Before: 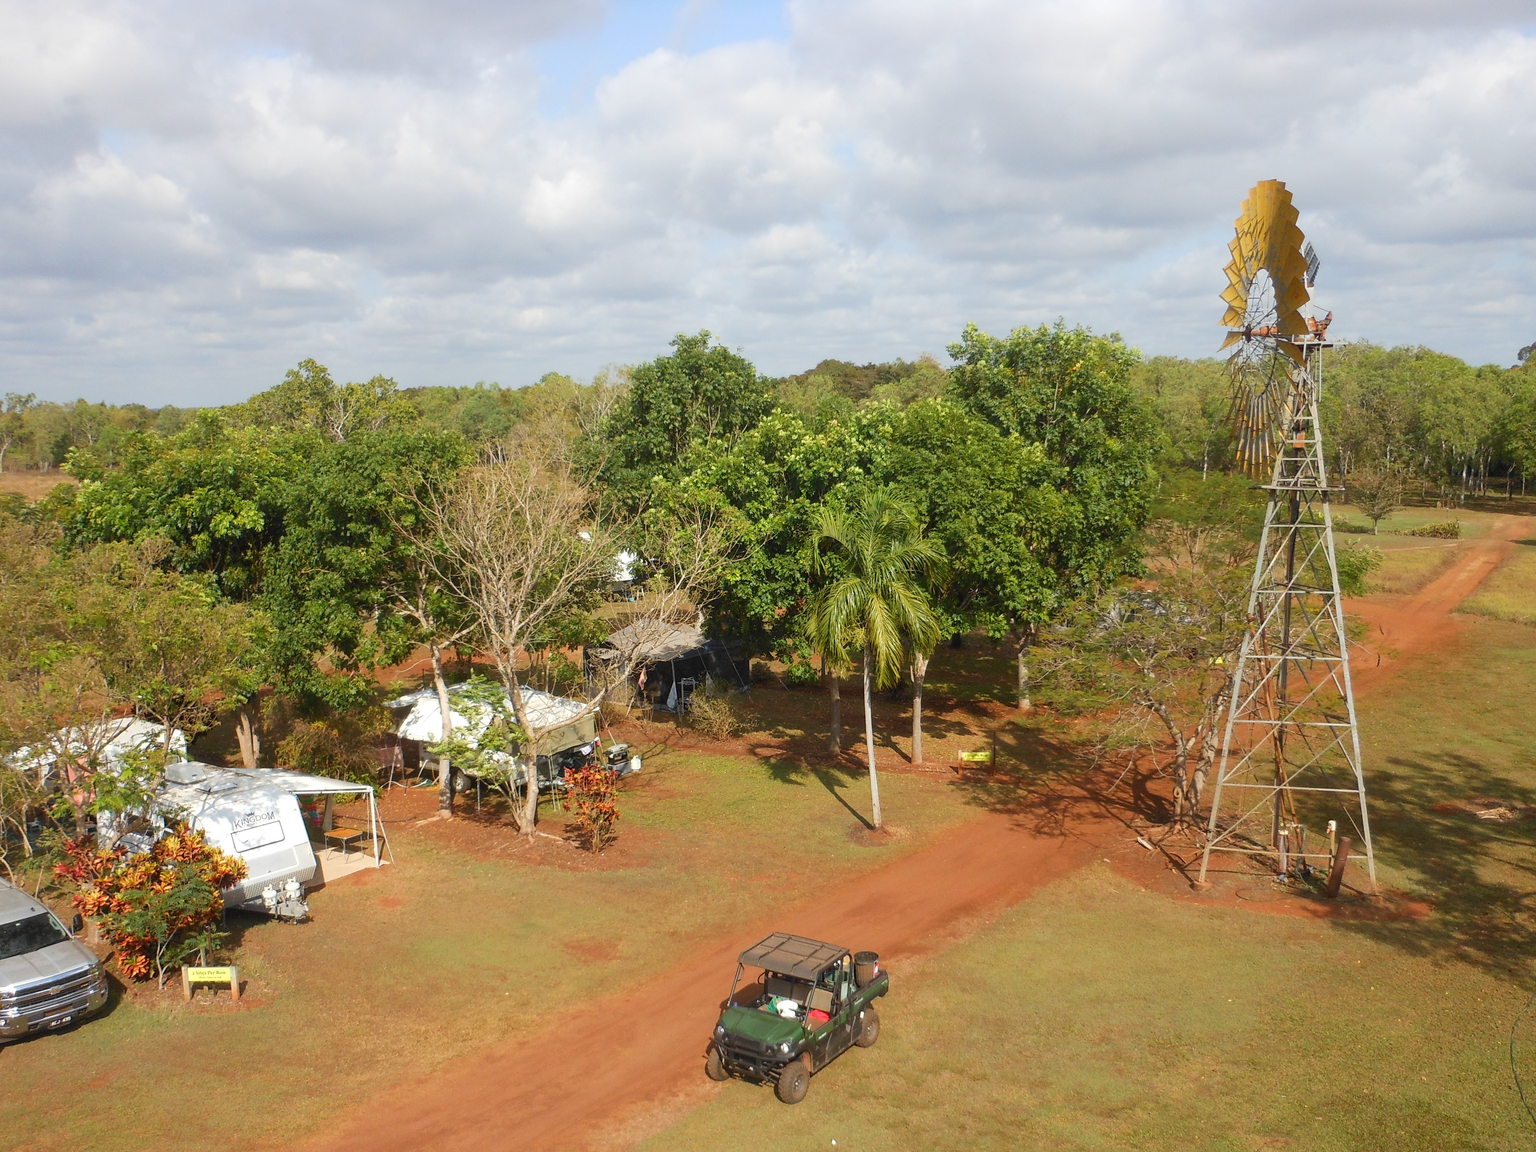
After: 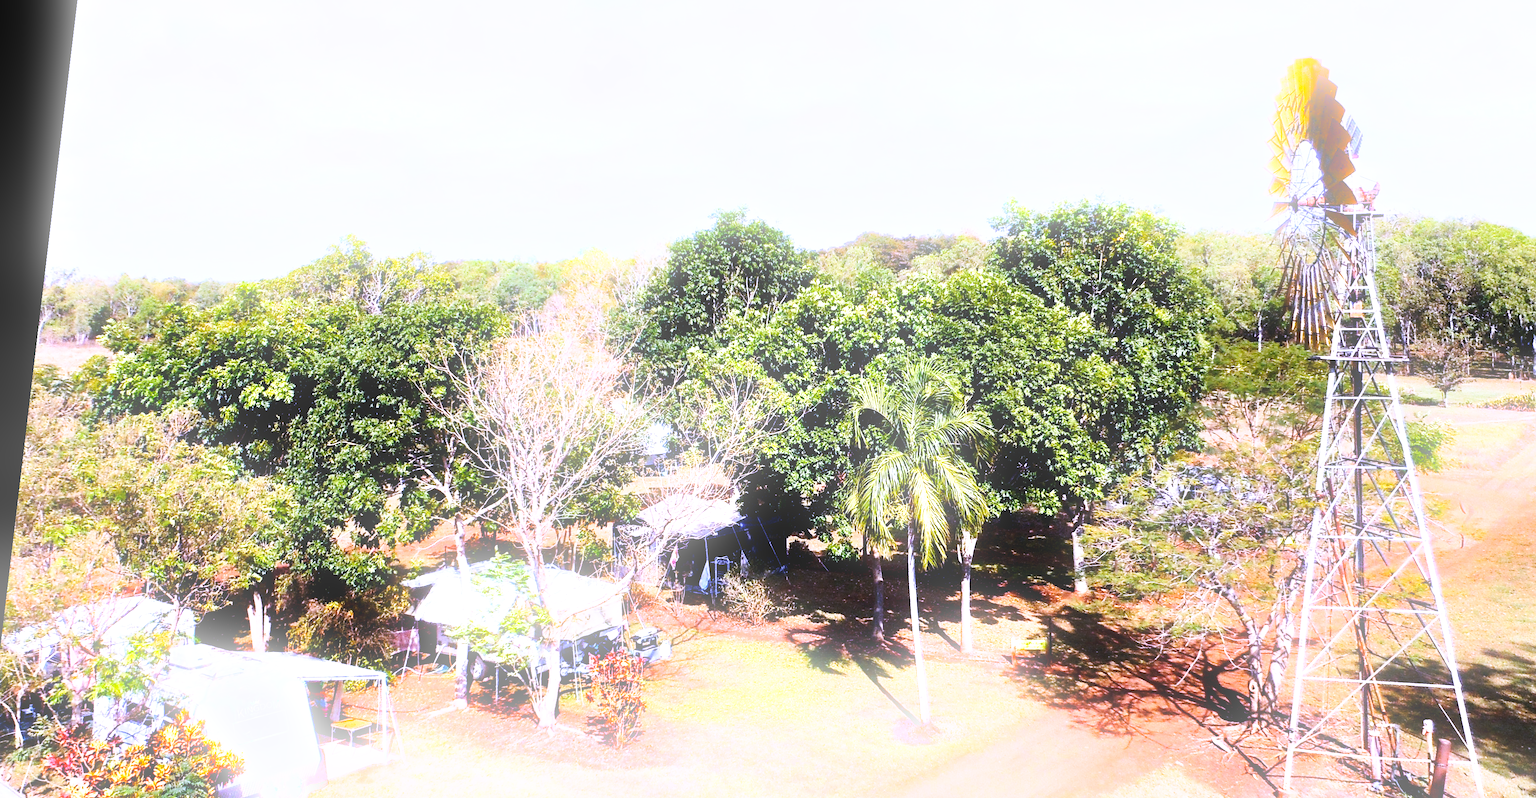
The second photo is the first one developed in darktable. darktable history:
tone equalizer: -8 EV -1.08 EV, -7 EV -1.01 EV, -6 EV -0.867 EV, -5 EV -0.578 EV, -3 EV 0.578 EV, -2 EV 0.867 EV, -1 EV 1.01 EV, +0 EV 1.08 EV, edges refinement/feathering 500, mask exposure compensation -1.57 EV, preserve details no
white balance: red 0.98, blue 1.61
bloom: on, module defaults
contrast equalizer: octaves 7, y [[0.6 ×6], [0.55 ×6], [0 ×6], [0 ×6], [0 ×6]]
graduated density: on, module defaults
base curve: curves: ch0 [(0, 0) (0.028, 0.03) (0.121, 0.232) (0.46, 0.748) (0.859, 0.968) (1, 1)], preserve colors none
crop: left 3.015%, top 8.969%, right 9.647%, bottom 26.457%
rotate and perspective: rotation 0.128°, lens shift (vertical) -0.181, lens shift (horizontal) -0.044, shear 0.001, automatic cropping off
